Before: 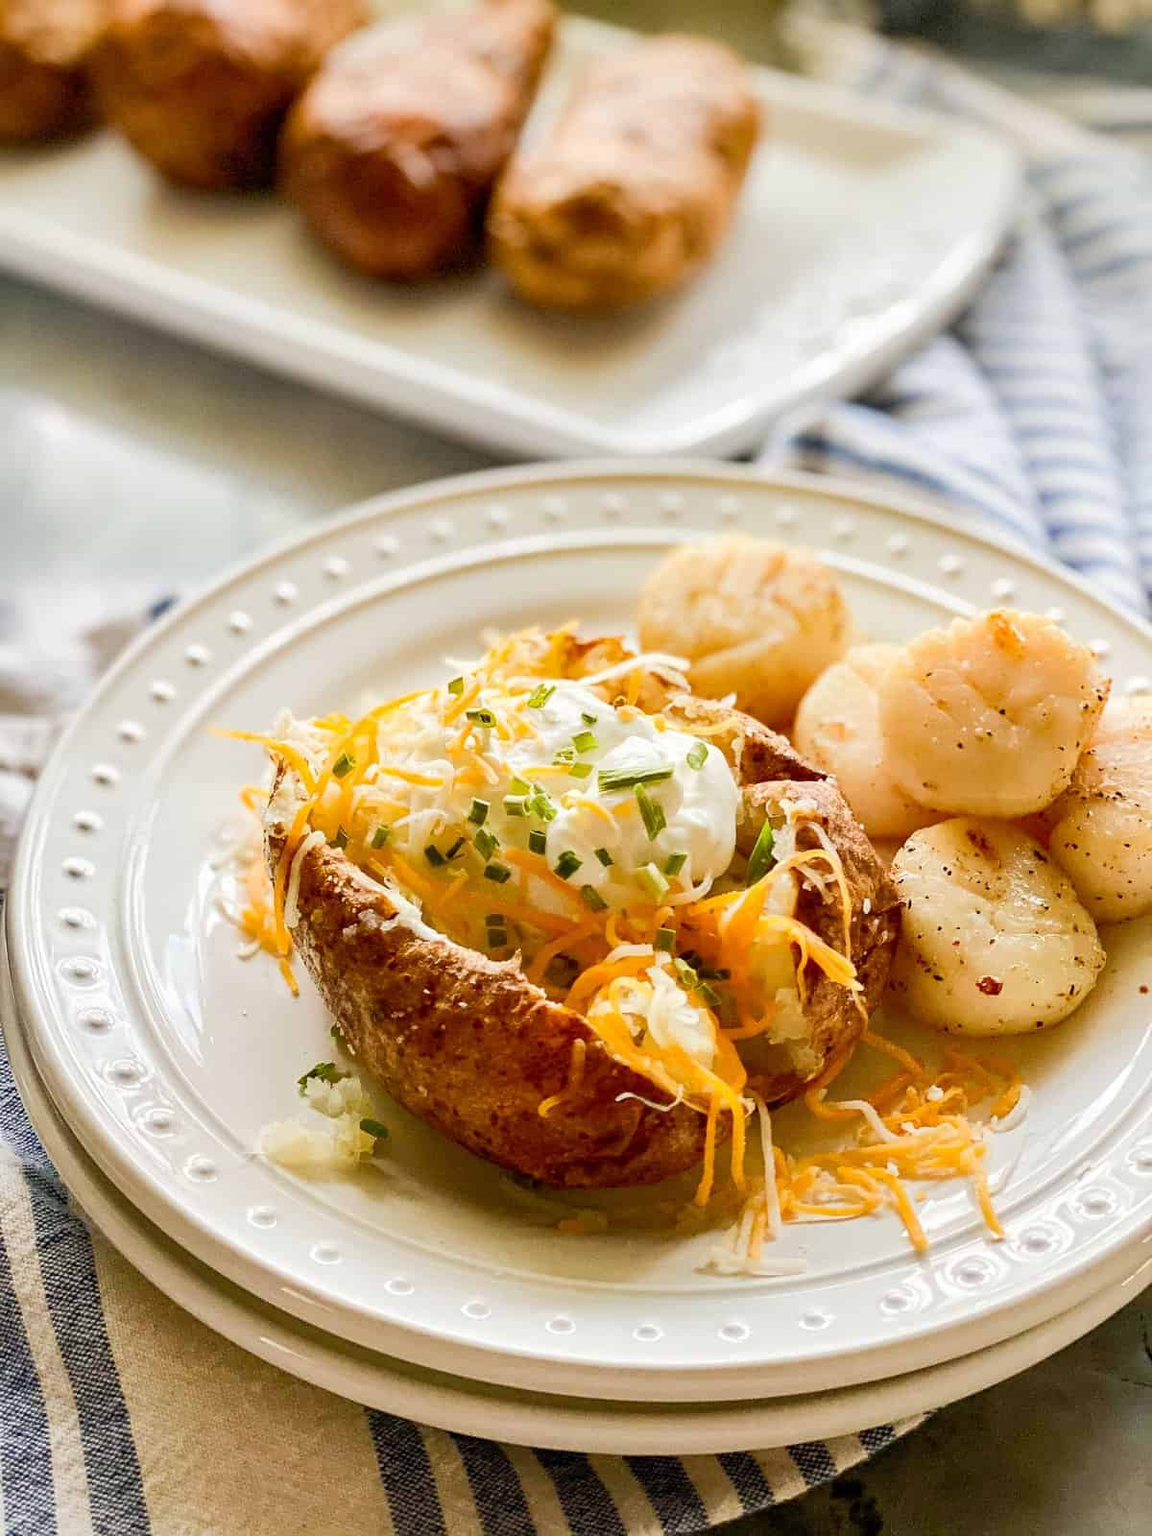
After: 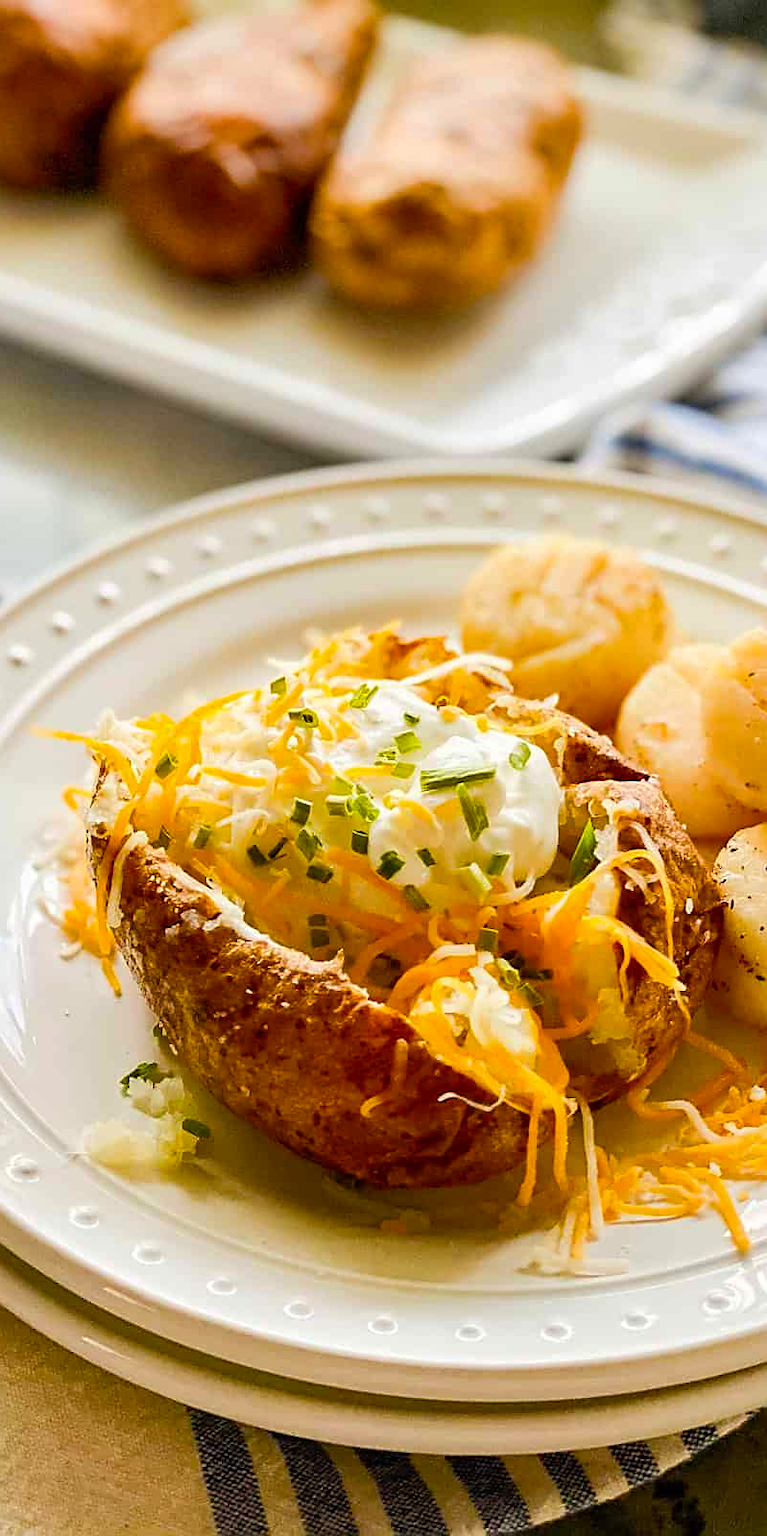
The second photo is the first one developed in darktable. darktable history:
color balance rgb: perceptual saturation grading › global saturation 20%, global vibrance 20%
crop: left 15.419%, right 17.914%
sharpen: radius 1.864, amount 0.398, threshold 1.271
